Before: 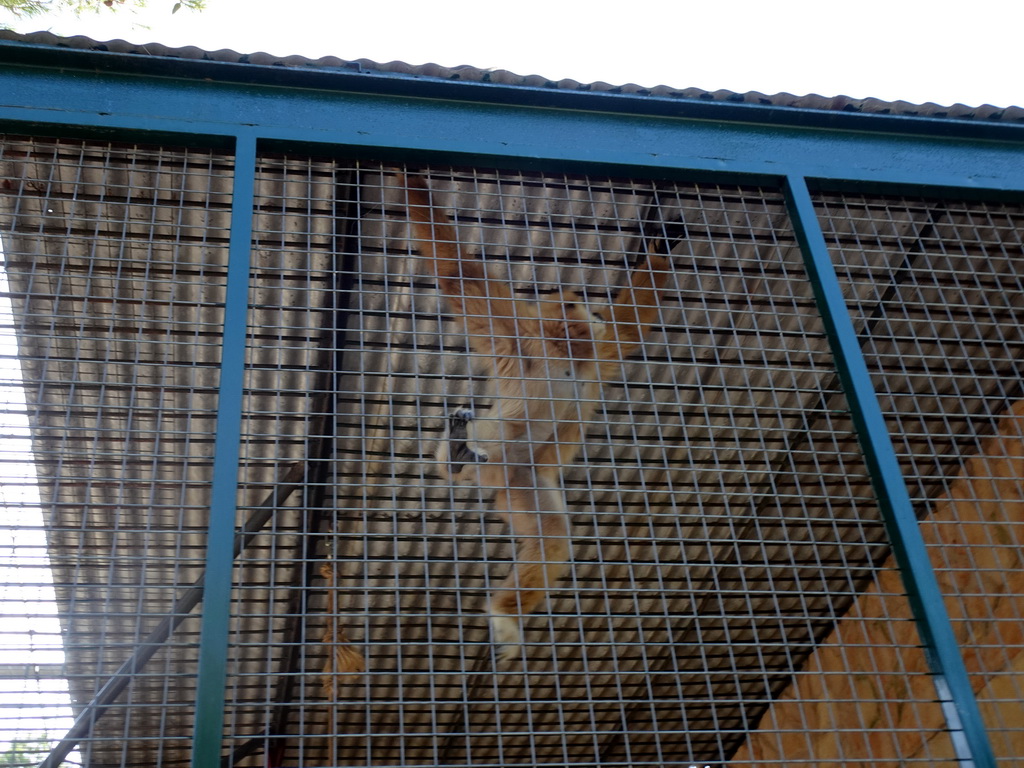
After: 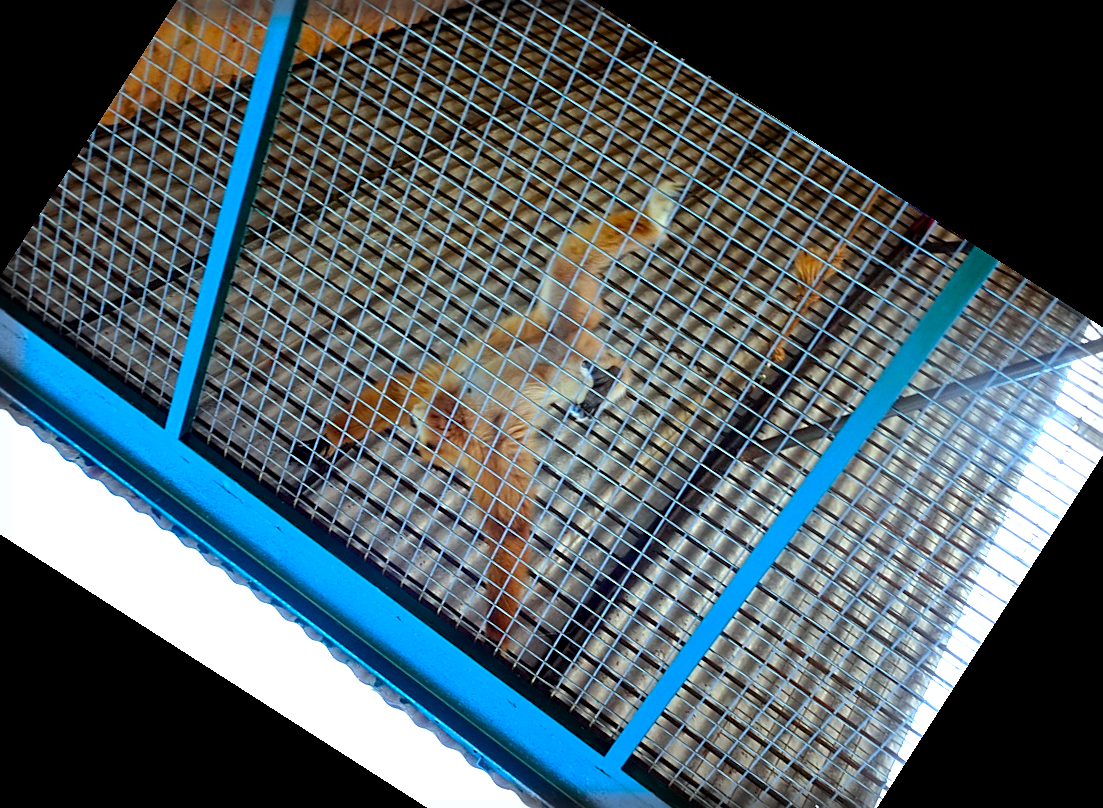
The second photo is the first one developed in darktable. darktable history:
sharpen: on, module defaults
exposure: black level correction 0.001, exposure 1.13 EV, compensate highlight preservation false
base curve: curves: ch0 [(0, 0) (0.989, 0.992)]
crop and rotate: angle 147.36°, left 9.112%, top 15.64%, right 4.437%, bottom 16.964%
contrast brightness saturation: saturation 0.508
color correction: highlights a* -10.28, highlights b* -10.53
vignetting: fall-off start 92.86%, fall-off radius 5.22%, automatic ratio true, width/height ratio 1.331, shape 0.052, unbound false
